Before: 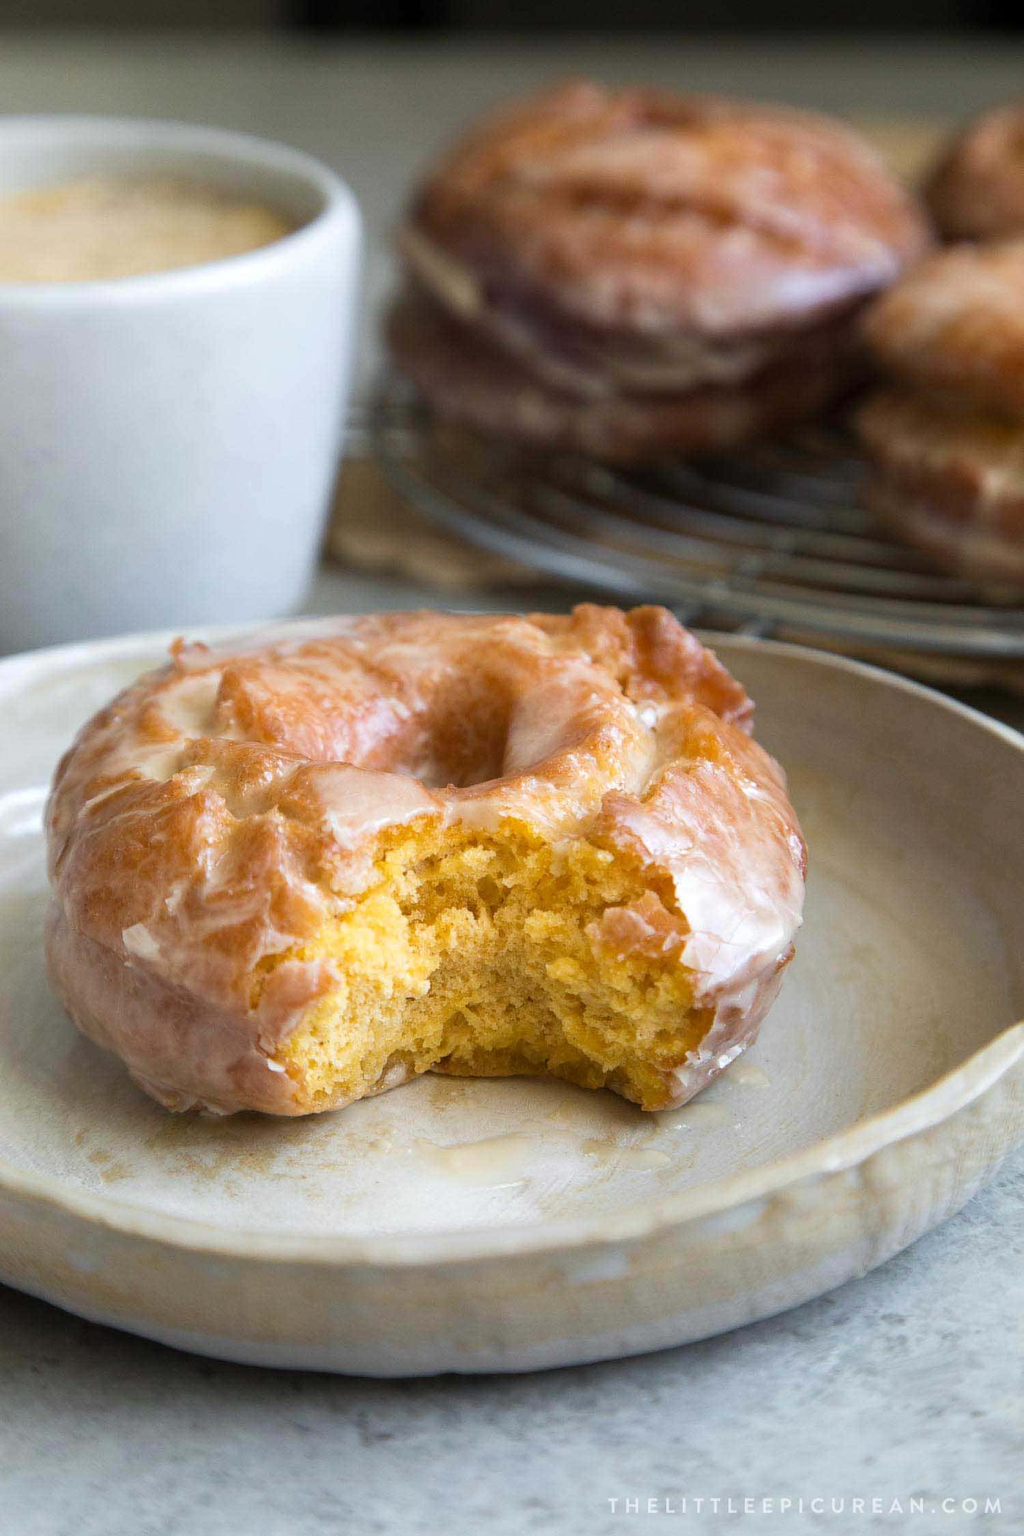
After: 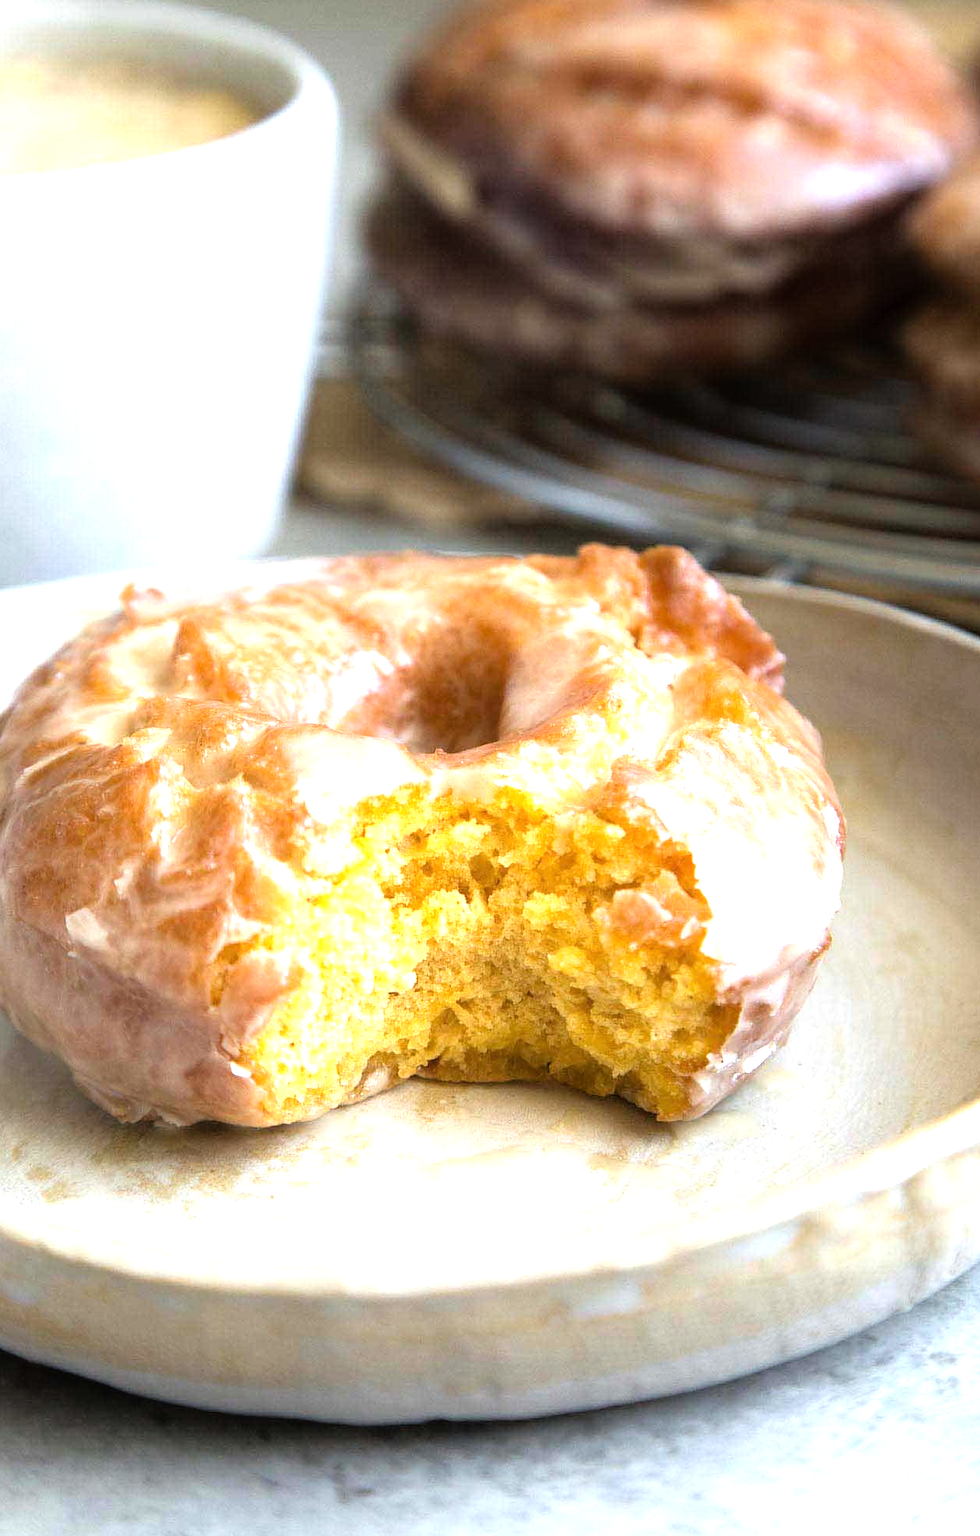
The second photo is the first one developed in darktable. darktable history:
tone equalizer: -8 EV -1.11 EV, -7 EV -0.989 EV, -6 EV -0.865 EV, -5 EV -0.602 EV, -3 EV 0.554 EV, -2 EV 0.837 EV, -1 EV 1 EV, +0 EV 1.06 EV
crop: left 6.377%, top 8.265%, right 9.526%, bottom 3.909%
